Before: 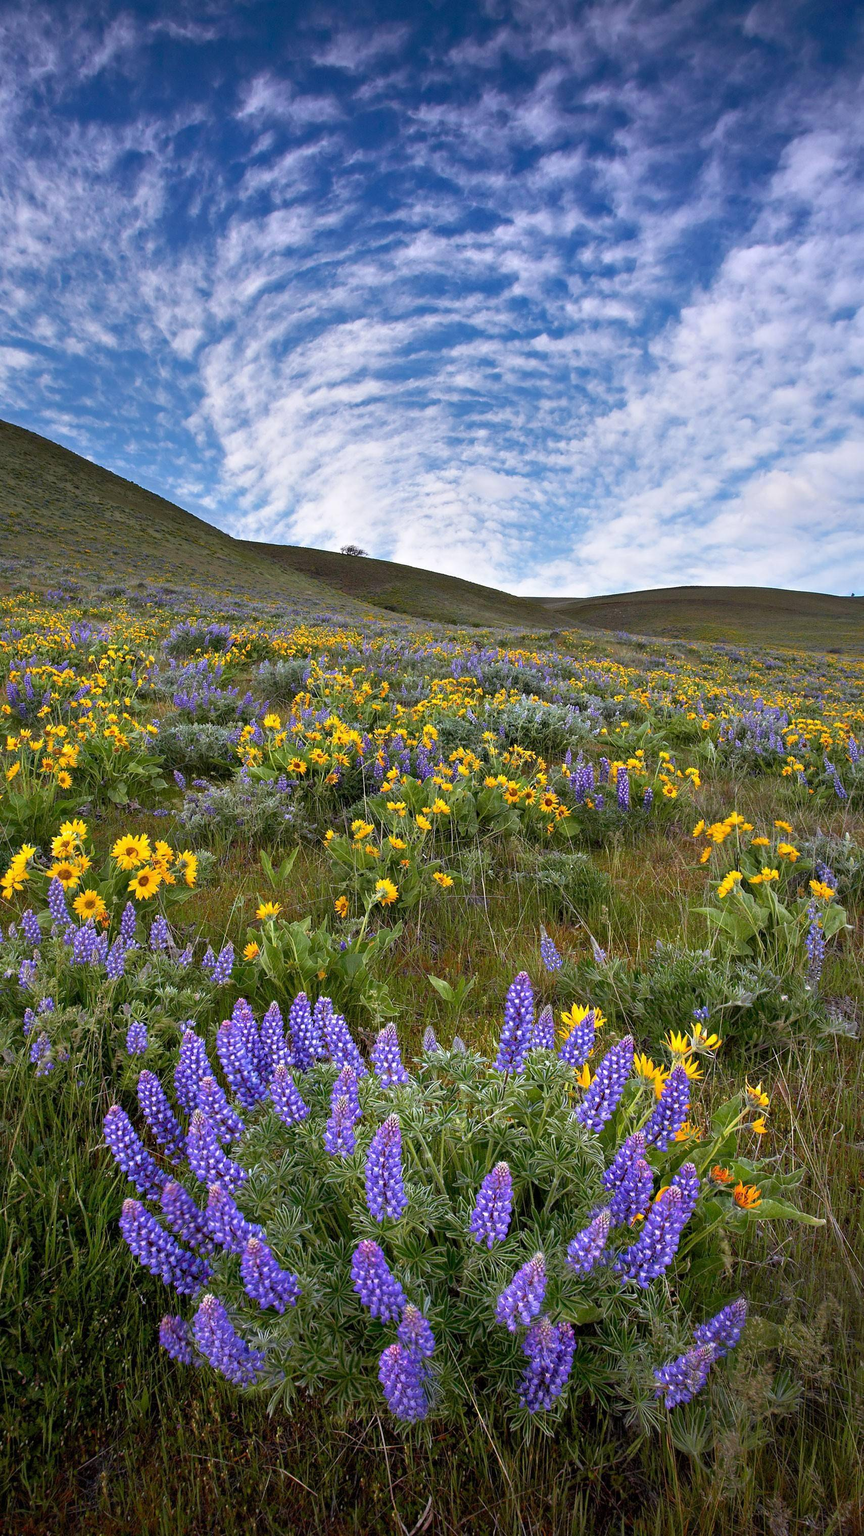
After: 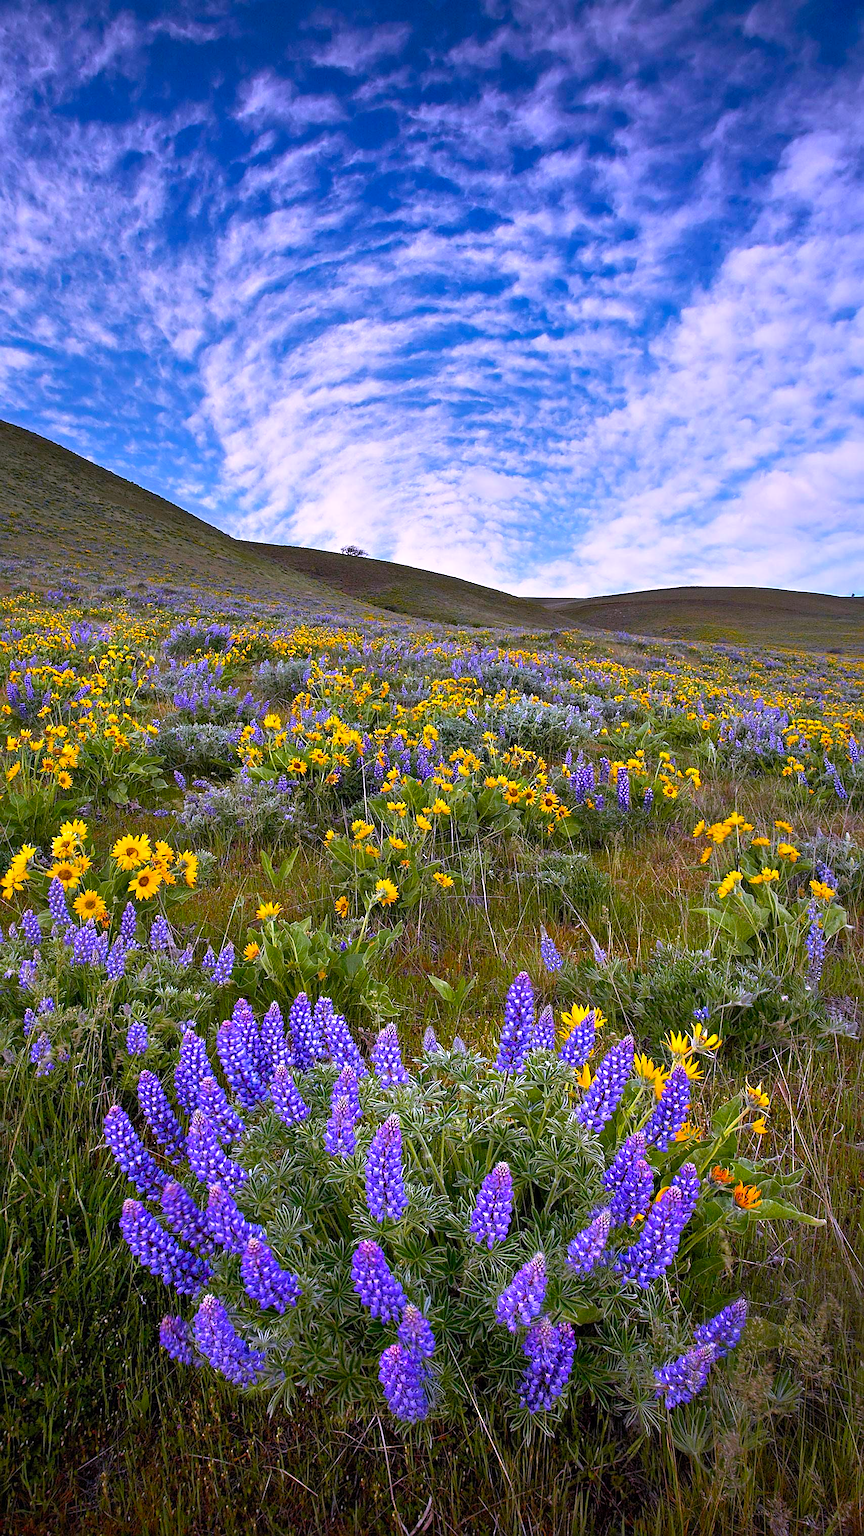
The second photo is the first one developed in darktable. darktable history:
white balance: red 1.042, blue 1.17
color balance rgb: perceptual saturation grading › global saturation 20%, global vibrance 20%
sharpen: on, module defaults
